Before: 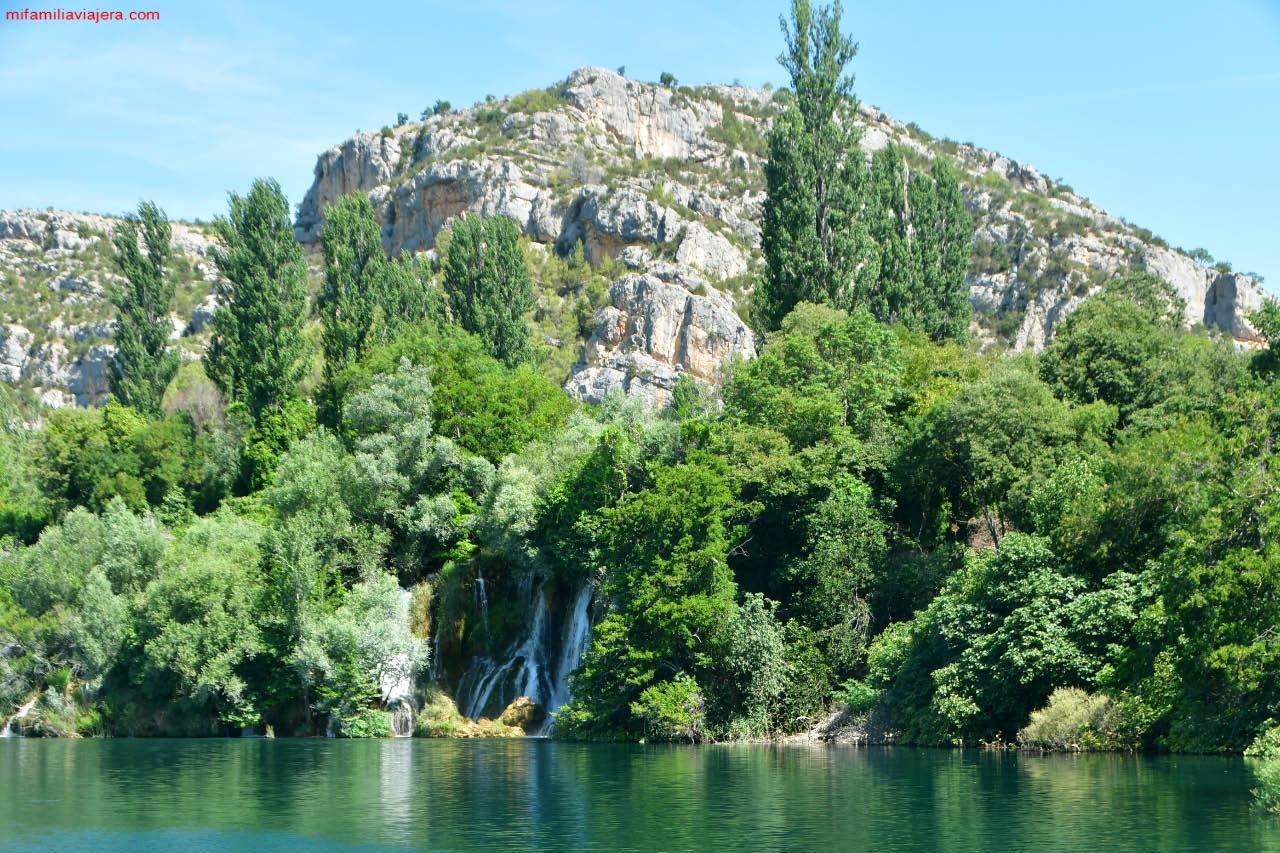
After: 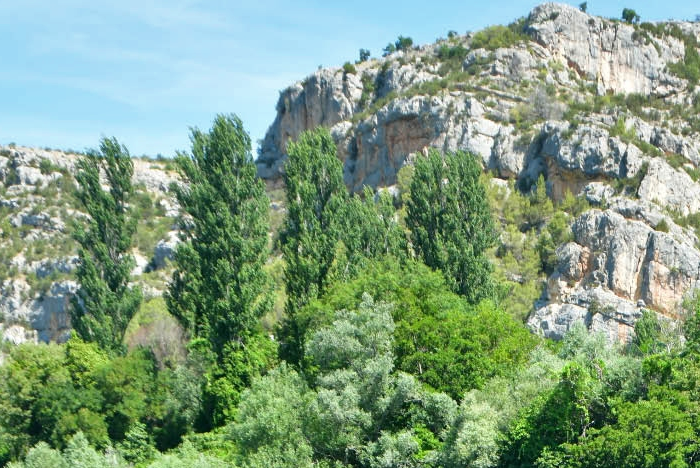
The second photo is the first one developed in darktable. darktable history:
shadows and highlights: shadows 49, highlights -41, soften with gaussian
crop and rotate: left 3.047%, top 7.509%, right 42.236%, bottom 37.598%
